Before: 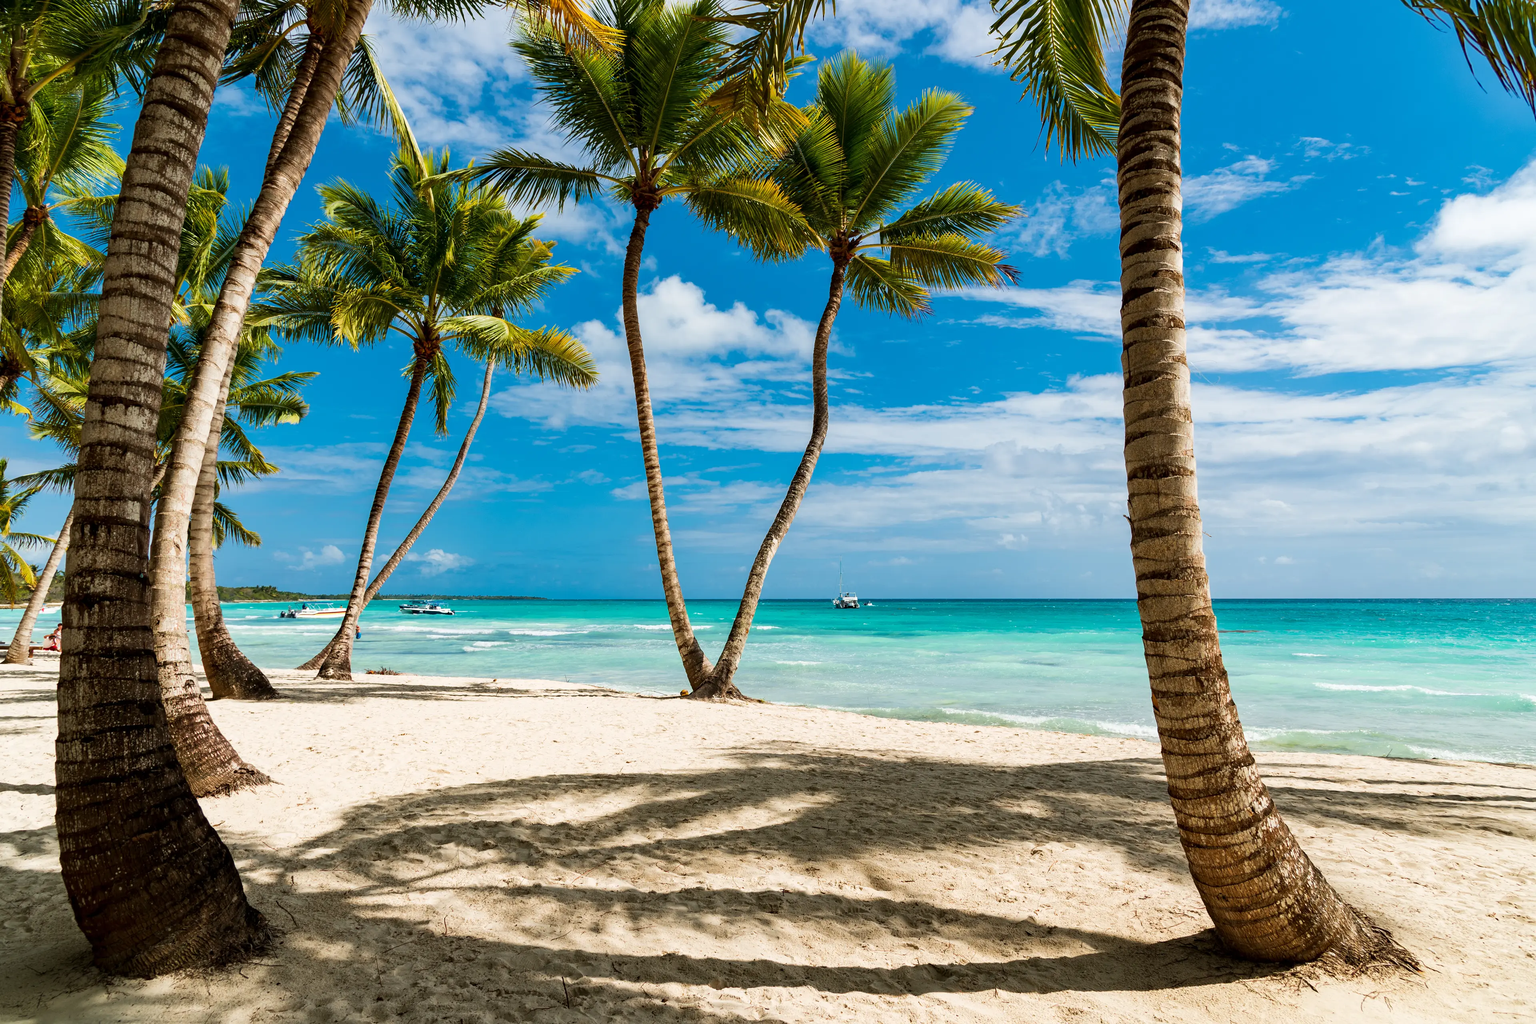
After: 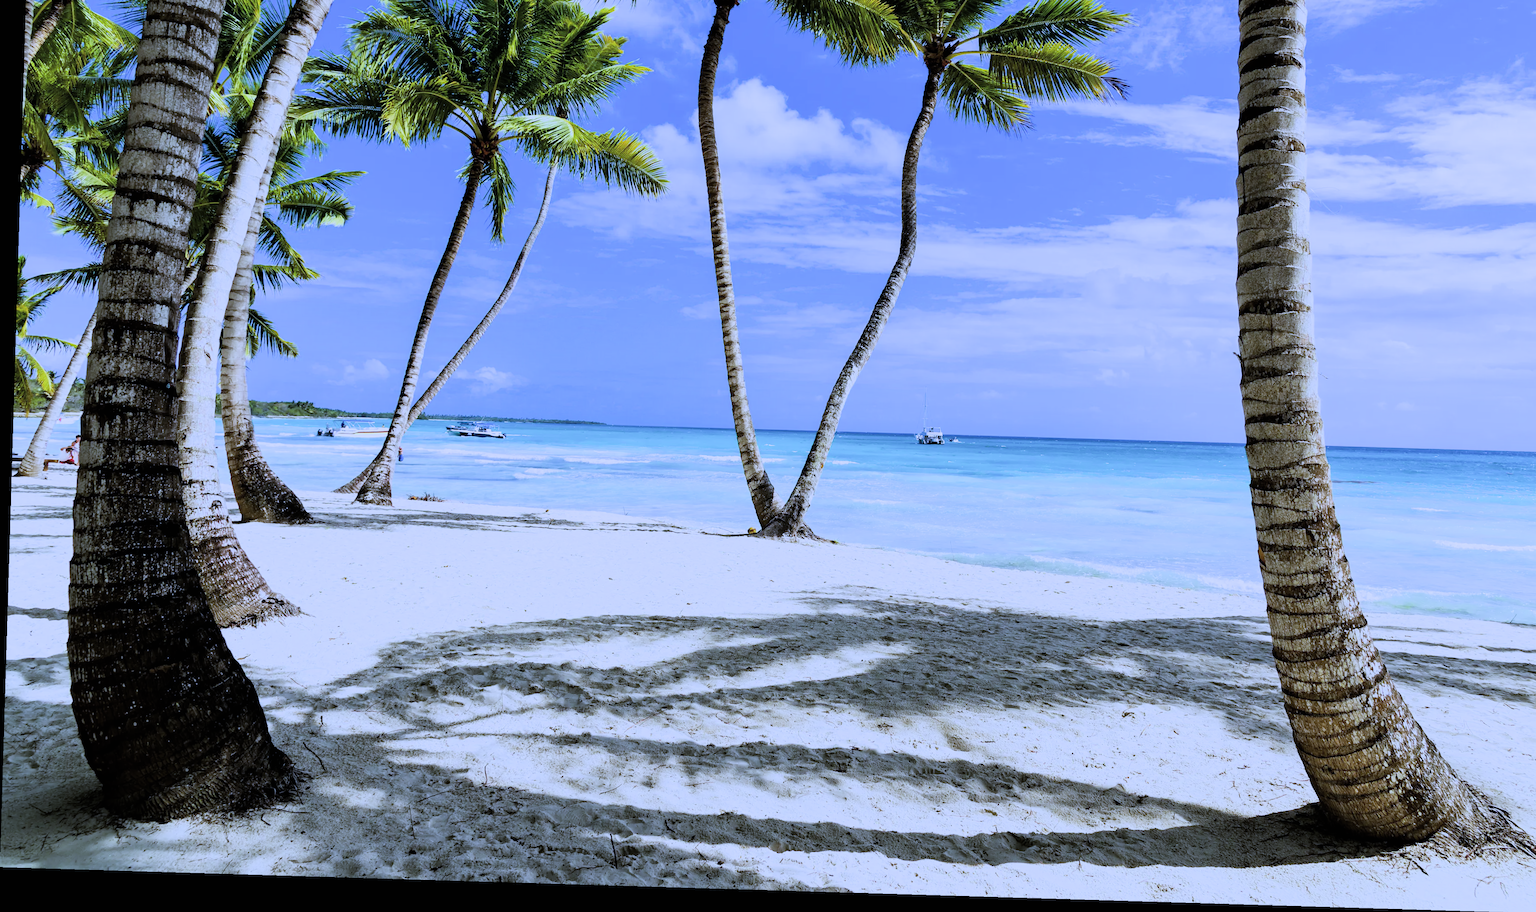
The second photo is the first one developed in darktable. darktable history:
crop: top 20.916%, right 9.437%, bottom 0.316%
white balance: red 0.766, blue 1.537
filmic rgb: black relative exposure -5 EV, hardness 2.88, contrast 1.1
rotate and perspective: rotation 1.72°, automatic cropping off
color zones: curves: ch0 [(0, 0.613) (0.01, 0.613) (0.245, 0.448) (0.498, 0.529) (0.642, 0.665) (0.879, 0.777) (0.99, 0.613)]; ch1 [(0, 0) (0.143, 0) (0.286, 0) (0.429, 0) (0.571, 0) (0.714, 0) (0.857, 0)], mix -93.41%
exposure: black level correction -0.005, exposure 0.622 EV, compensate highlight preservation false
